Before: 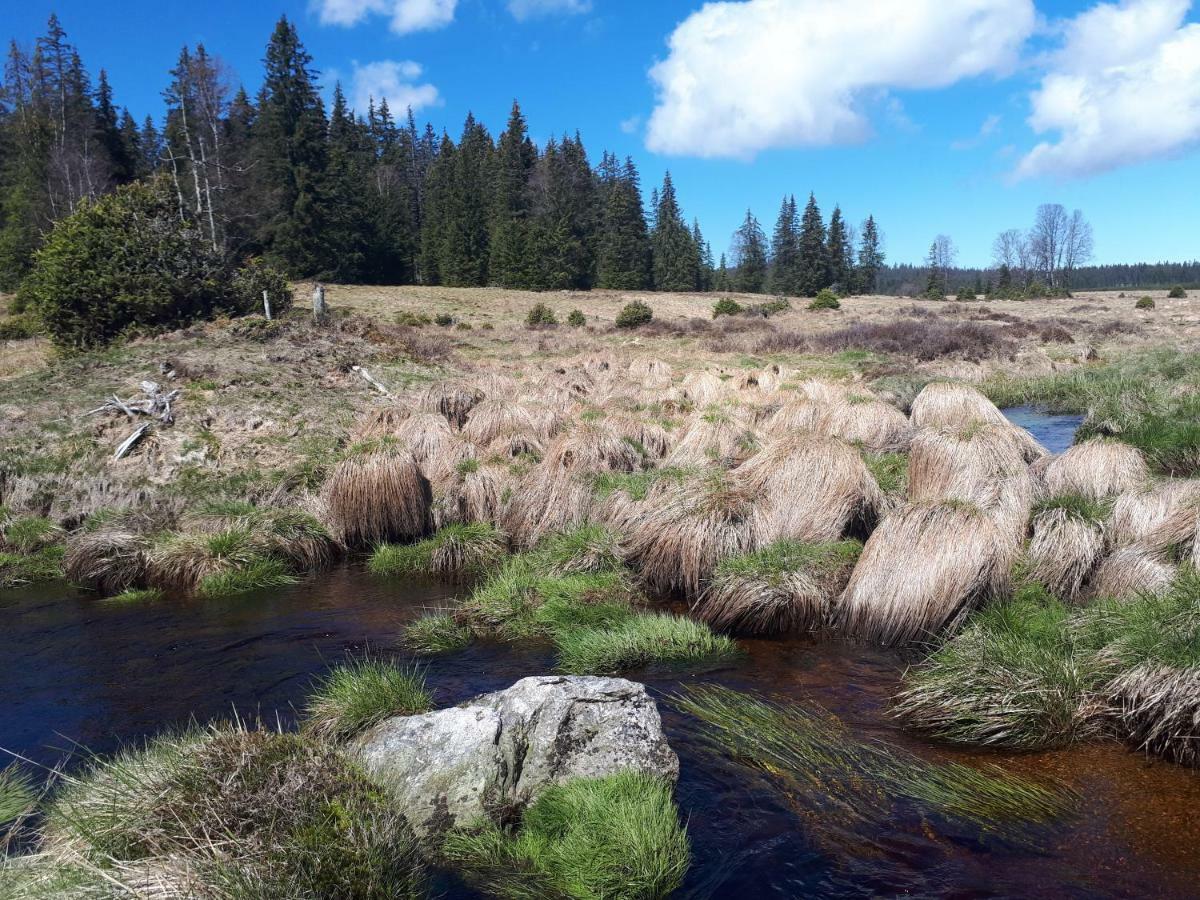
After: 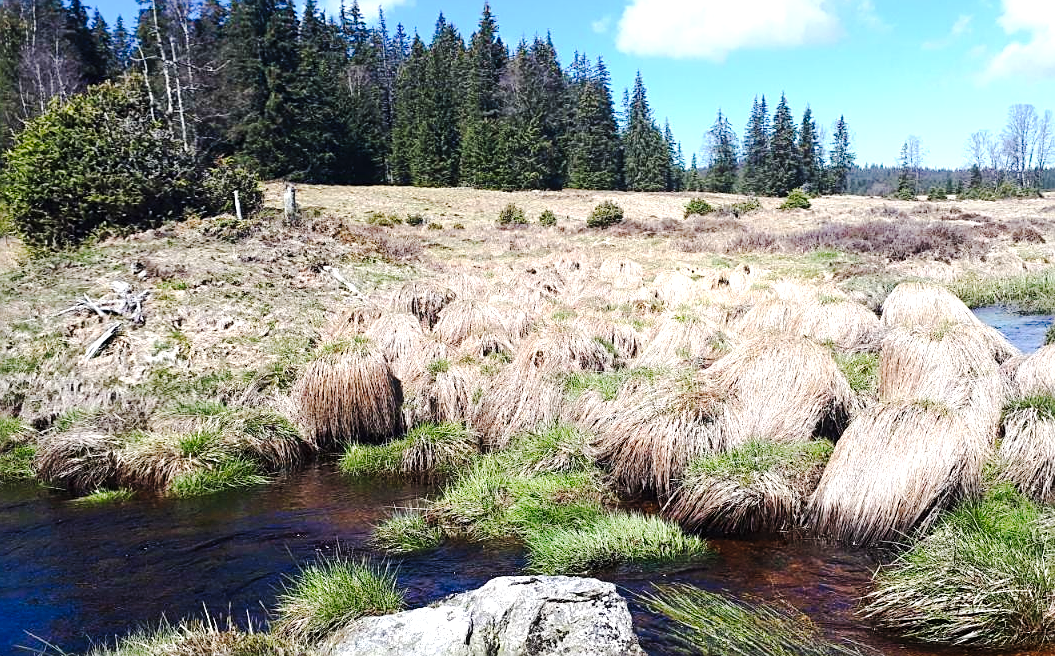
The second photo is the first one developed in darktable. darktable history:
exposure: black level correction 0, exposure 0.699 EV, compensate highlight preservation false
crop and rotate: left 2.427%, top 11.201%, right 9.583%, bottom 15.864%
sharpen: on, module defaults
shadows and highlights: shadows 31.31, highlights 0.563, soften with gaussian
tone curve: curves: ch0 [(0, 0) (0.003, 0.002) (0.011, 0.009) (0.025, 0.018) (0.044, 0.03) (0.069, 0.043) (0.1, 0.057) (0.136, 0.079) (0.177, 0.125) (0.224, 0.178) (0.277, 0.255) (0.335, 0.341) (0.399, 0.443) (0.468, 0.553) (0.543, 0.644) (0.623, 0.718) (0.709, 0.779) (0.801, 0.849) (0.898, 0.929) (1, 1)], preserve colors none
